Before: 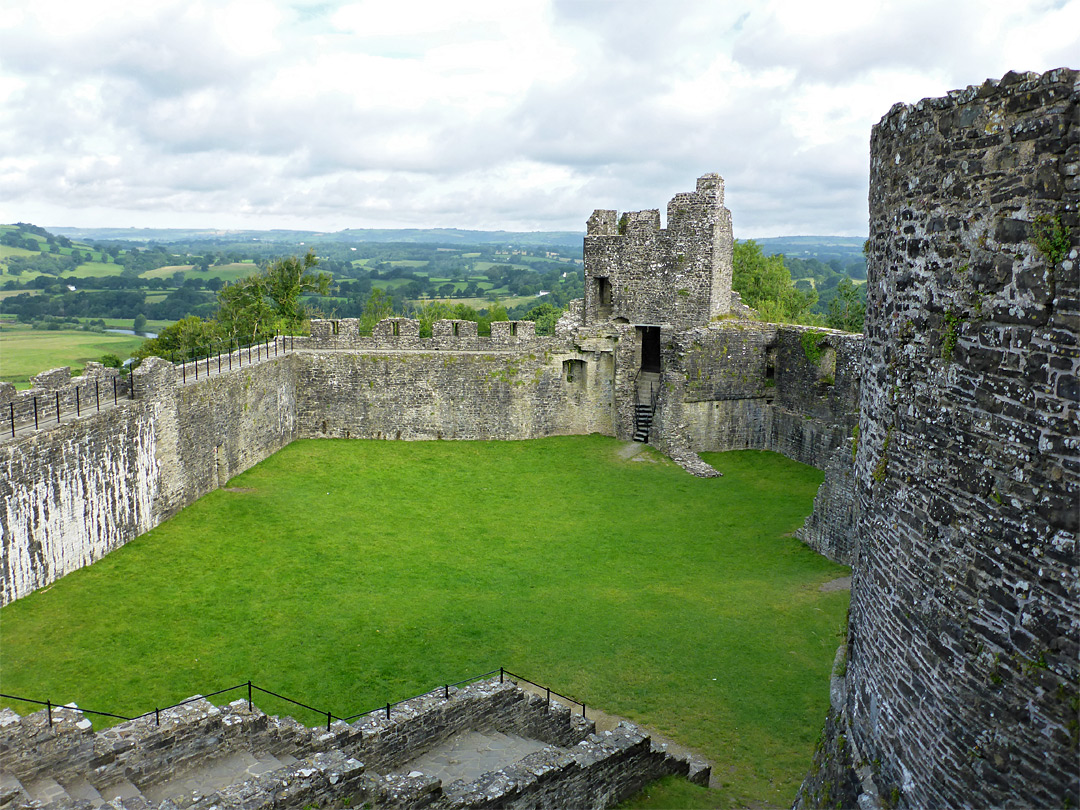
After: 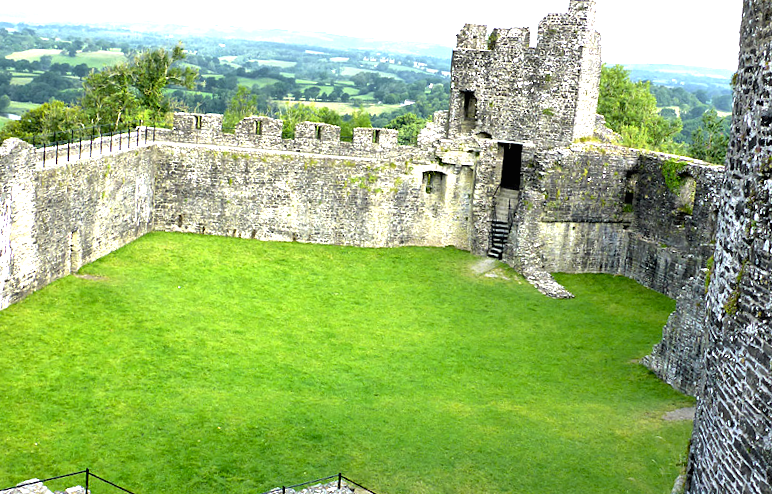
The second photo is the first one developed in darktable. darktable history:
crop and rotate: angle -4.08°, left 9.87%, top 21.207%, right 12.001%, bottom 12.108%
levels: gray 50.86%, levels [0.029, 0.545, 0.971]
contrast brightness saturation: contrast -0.1, saturation -0.09
exposure: black level correction 0.009, exposure 1.437 EV, compensate exposure bias true, compensate highlight preservation false
